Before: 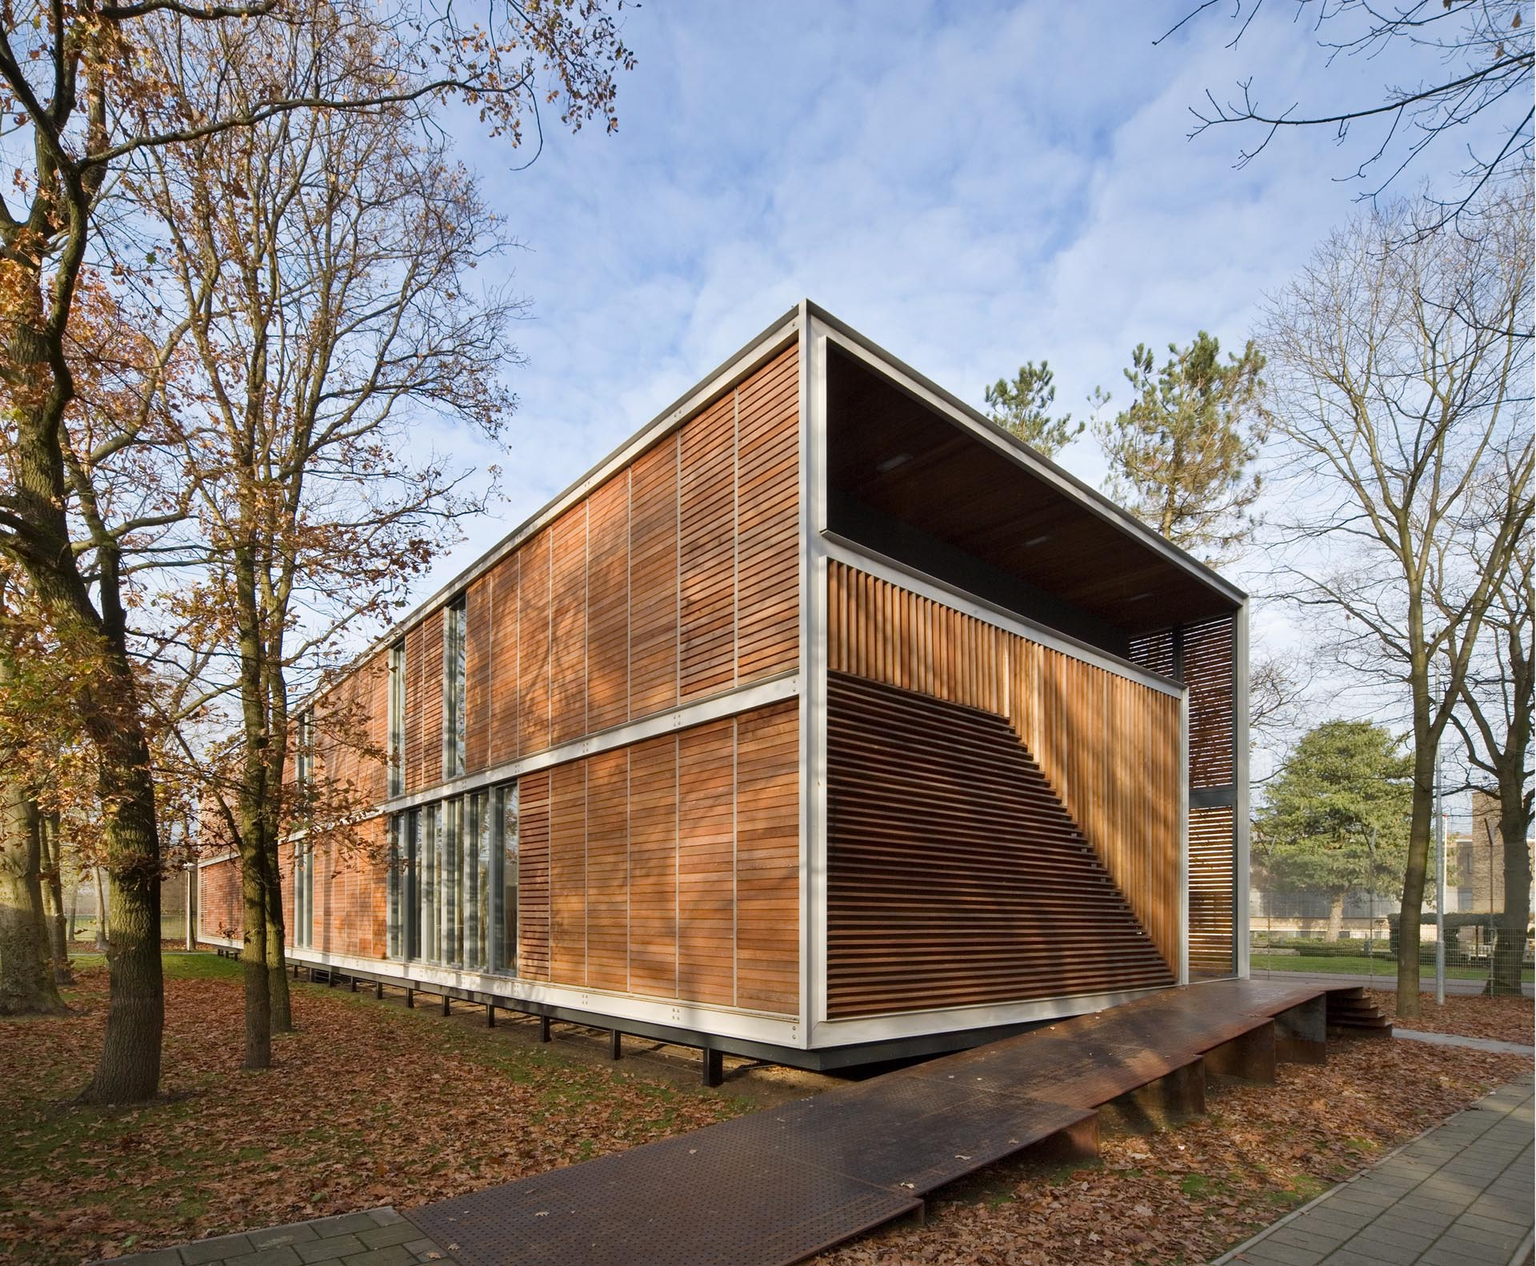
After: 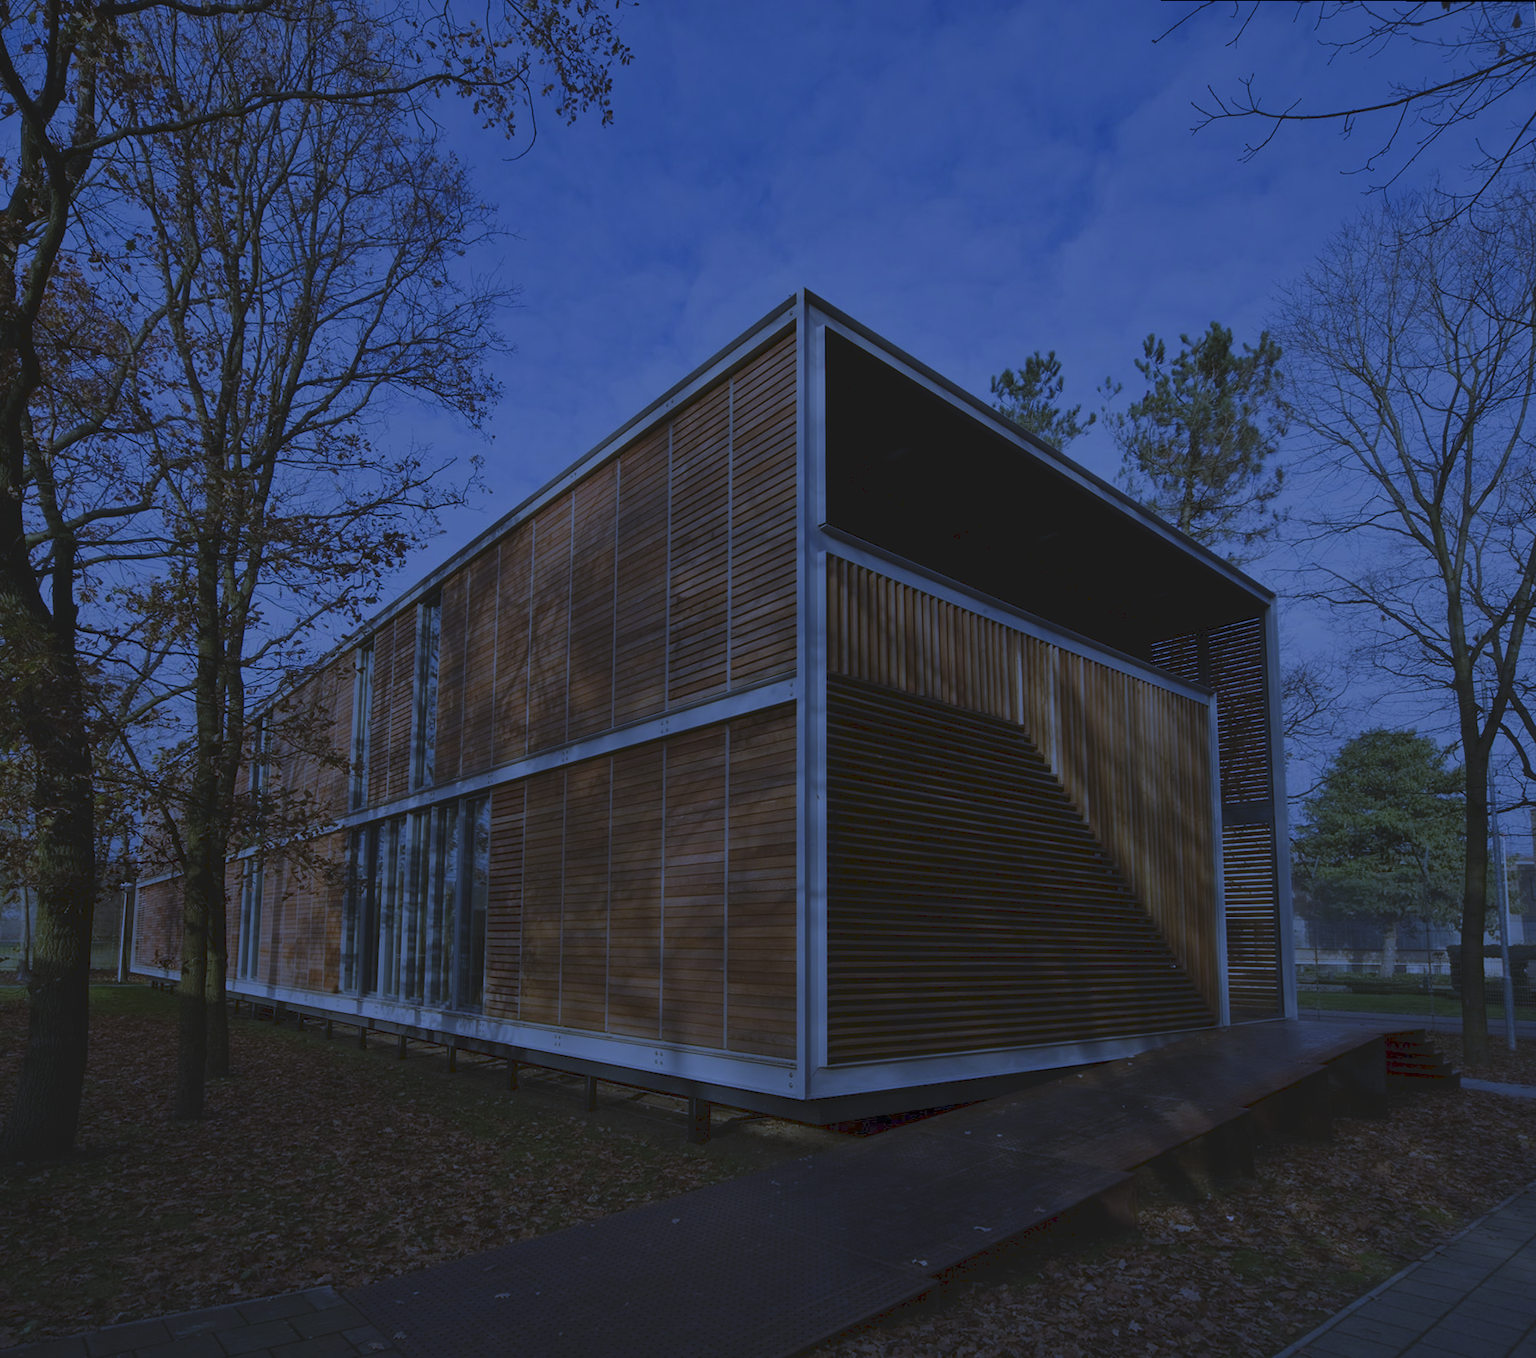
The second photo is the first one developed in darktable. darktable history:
white balance: red 0.766, blue 1.537
tone curve: curves: ch0 [(0, 0) (0.003, 0.098) (0.011, 0.099) (0.025, 0.103) (0.044, 0.114) (0.069, 0.13) (0.1, 0.142) (0.136, 0.161) (0.177, 0.189) (0.224, 0.224) (0.277, 0.266) (0.335, 0.32) (0.399, 0.38) (0.468, 0.45) (0.543, 0.522) (0.623, 0.598) (0.709, 0.669) (0.801, 0.731) (0.898, 0.786) (1, 1)], preserve colors none
exposure: exposure -2.446 EV, compensate highlight preservation false
rotate and perspective: rotation 0.215°, lens shift (vertical) -0.139, crop left 0.069, crop right 0.939, crop top 0.002, crop bottom 0.996
